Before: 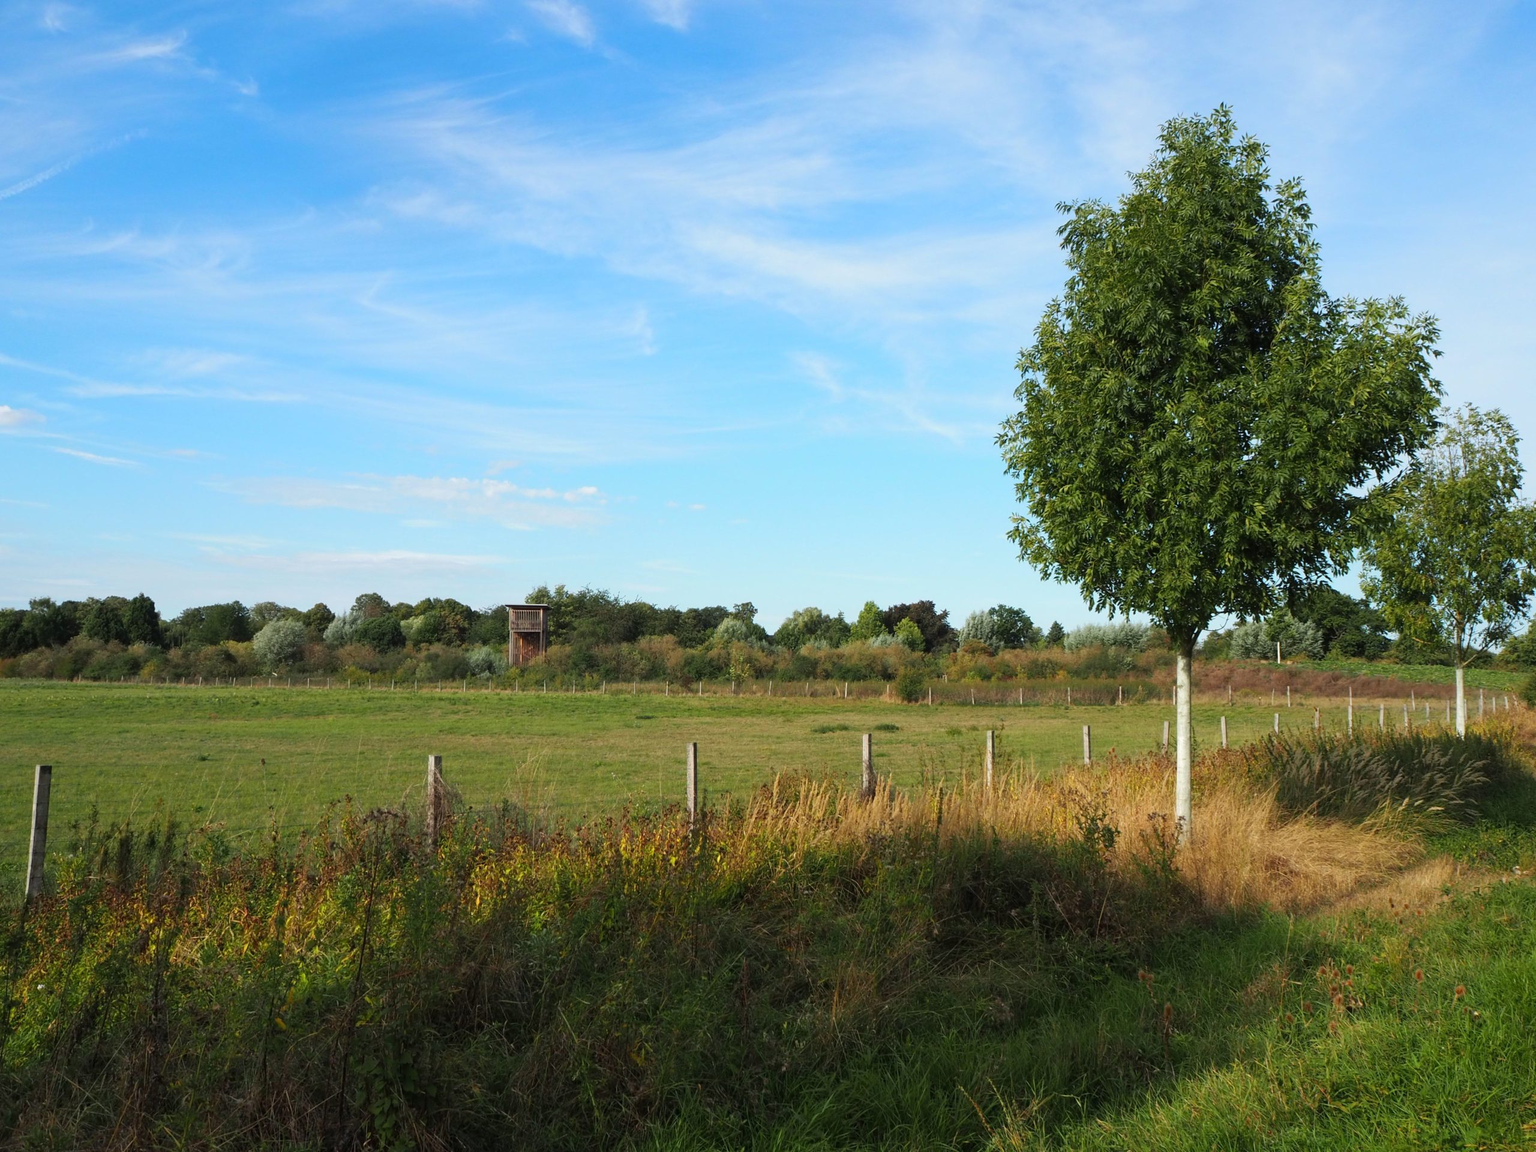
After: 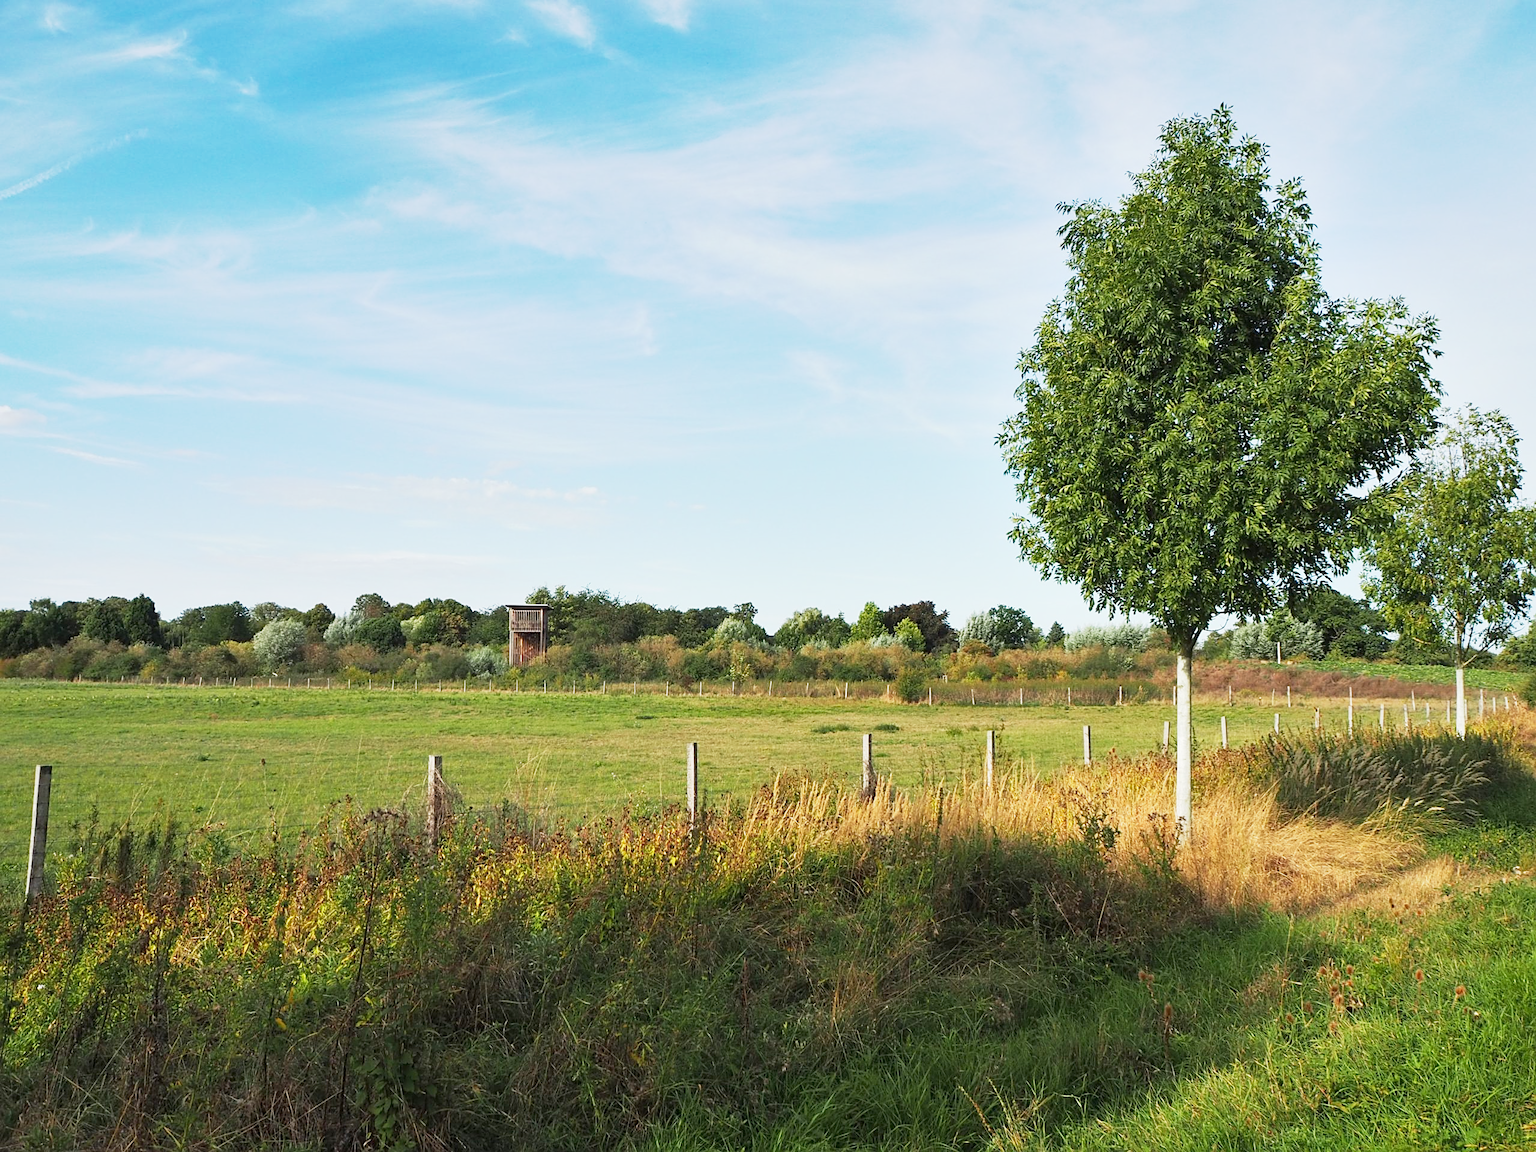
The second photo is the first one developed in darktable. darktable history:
shadows and highlights: shadows 25, highlights -48, soften with gaussian
exposure: exposure 0.485 EV, compensate highlight preservation false
sharpen: on, module defaults
tone equalizer: on, module defaults
base curve: curves: ch0 [(0, 0) (0.088, 0.125) (0.176, 0.251) (0.354, 0.501) (0.613, 0.749) (1, 0.877)], preserve colors none
